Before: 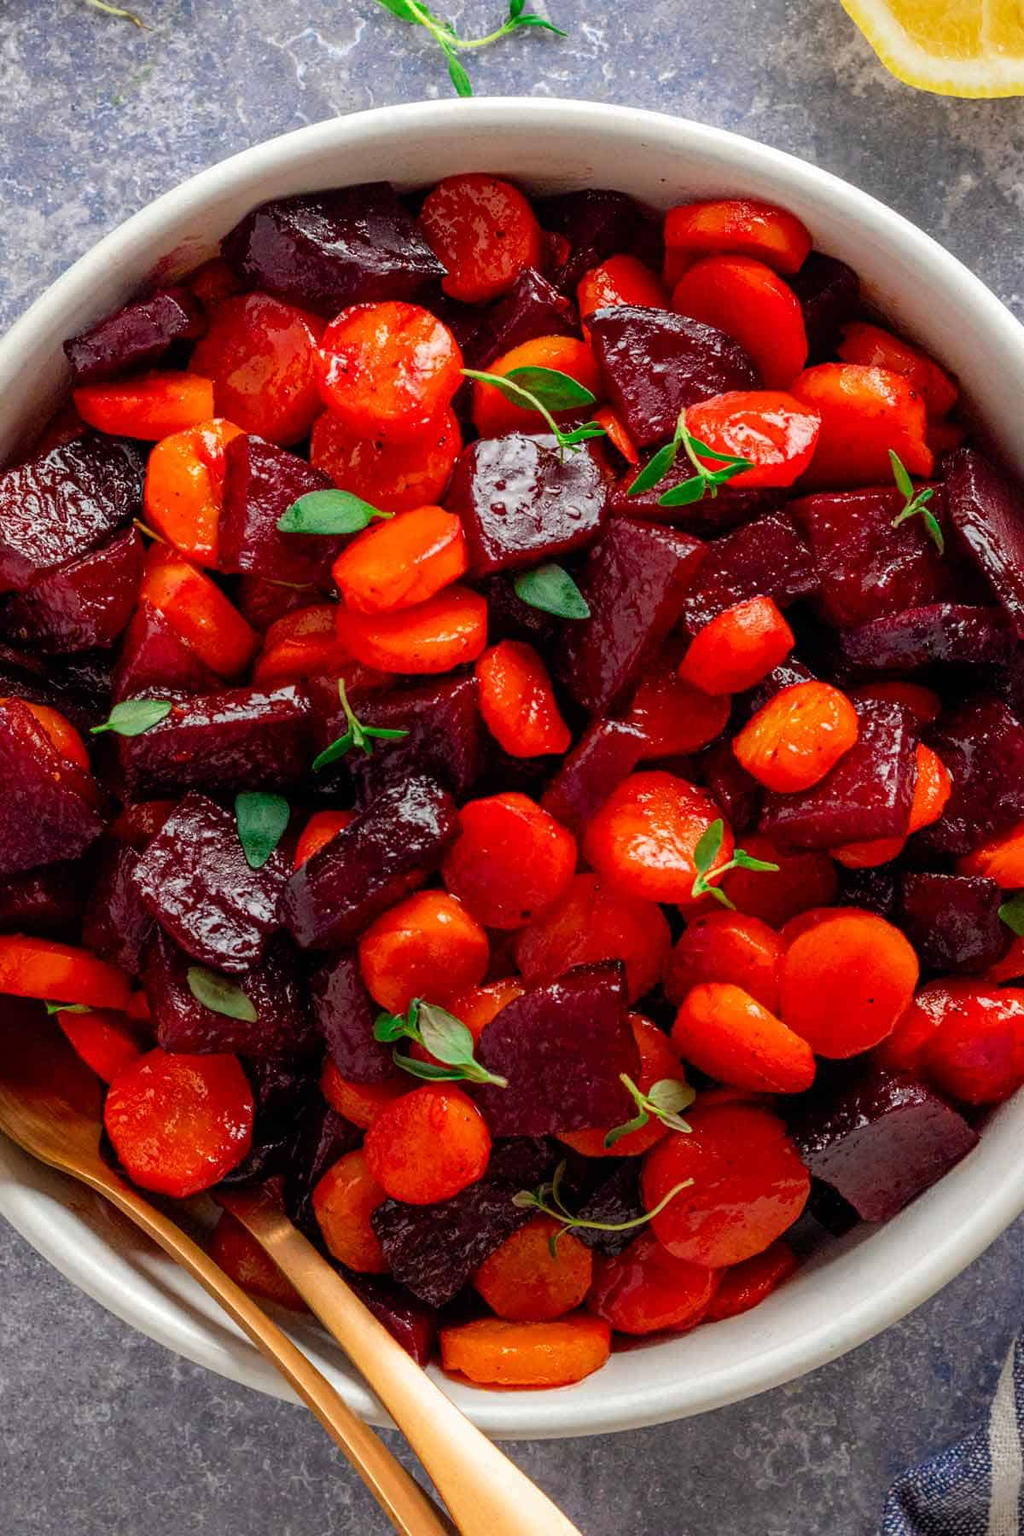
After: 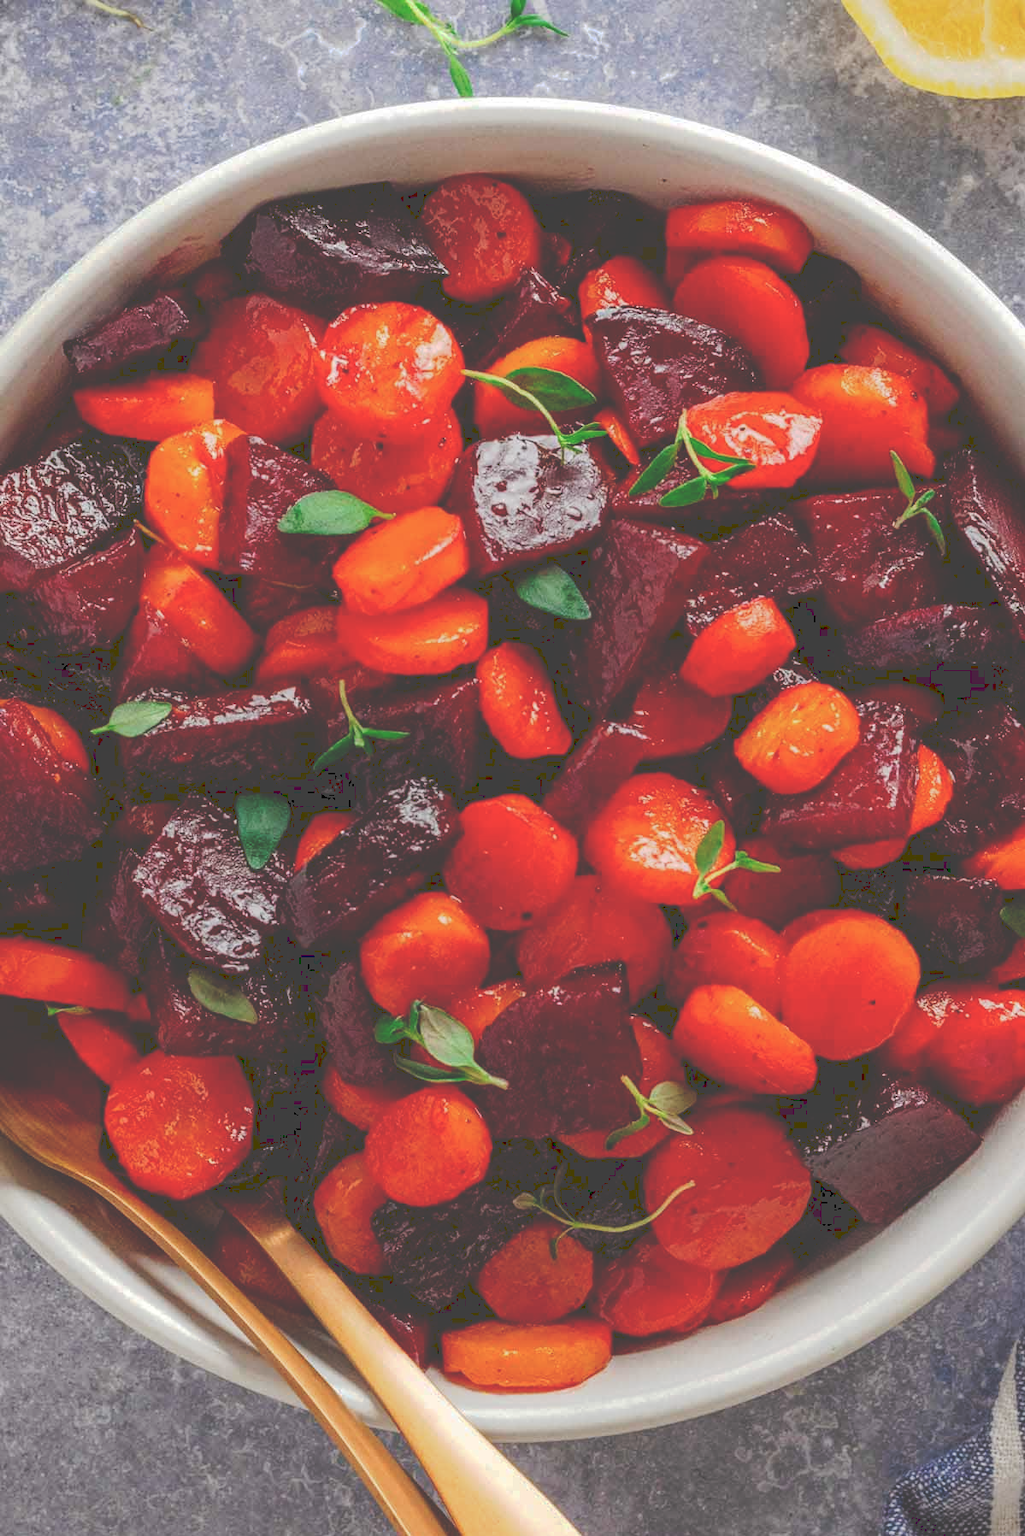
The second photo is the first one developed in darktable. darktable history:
crop: top 0.05%, bottom 0.098%
tone curve: curves: ch0 [(0, 0) (0.003, 0.264) (0.011, 0.264) (0.025, 0.265) (0.044, 0.269) (0.069, 0.273) (0.1, 0.28) (0.136, 0.292) (0.177, 0.309) (0.224, 0.336) (0.277, 0.371) (0.335, 0.412) (0.399, 0.469) (0.468, 0.533) (0.543, 0.595) (0.623, 0.66) (0.709, 0.73) (0.801, 0.8) (0.898, 0.854) (1, 1)], preserve colors none
